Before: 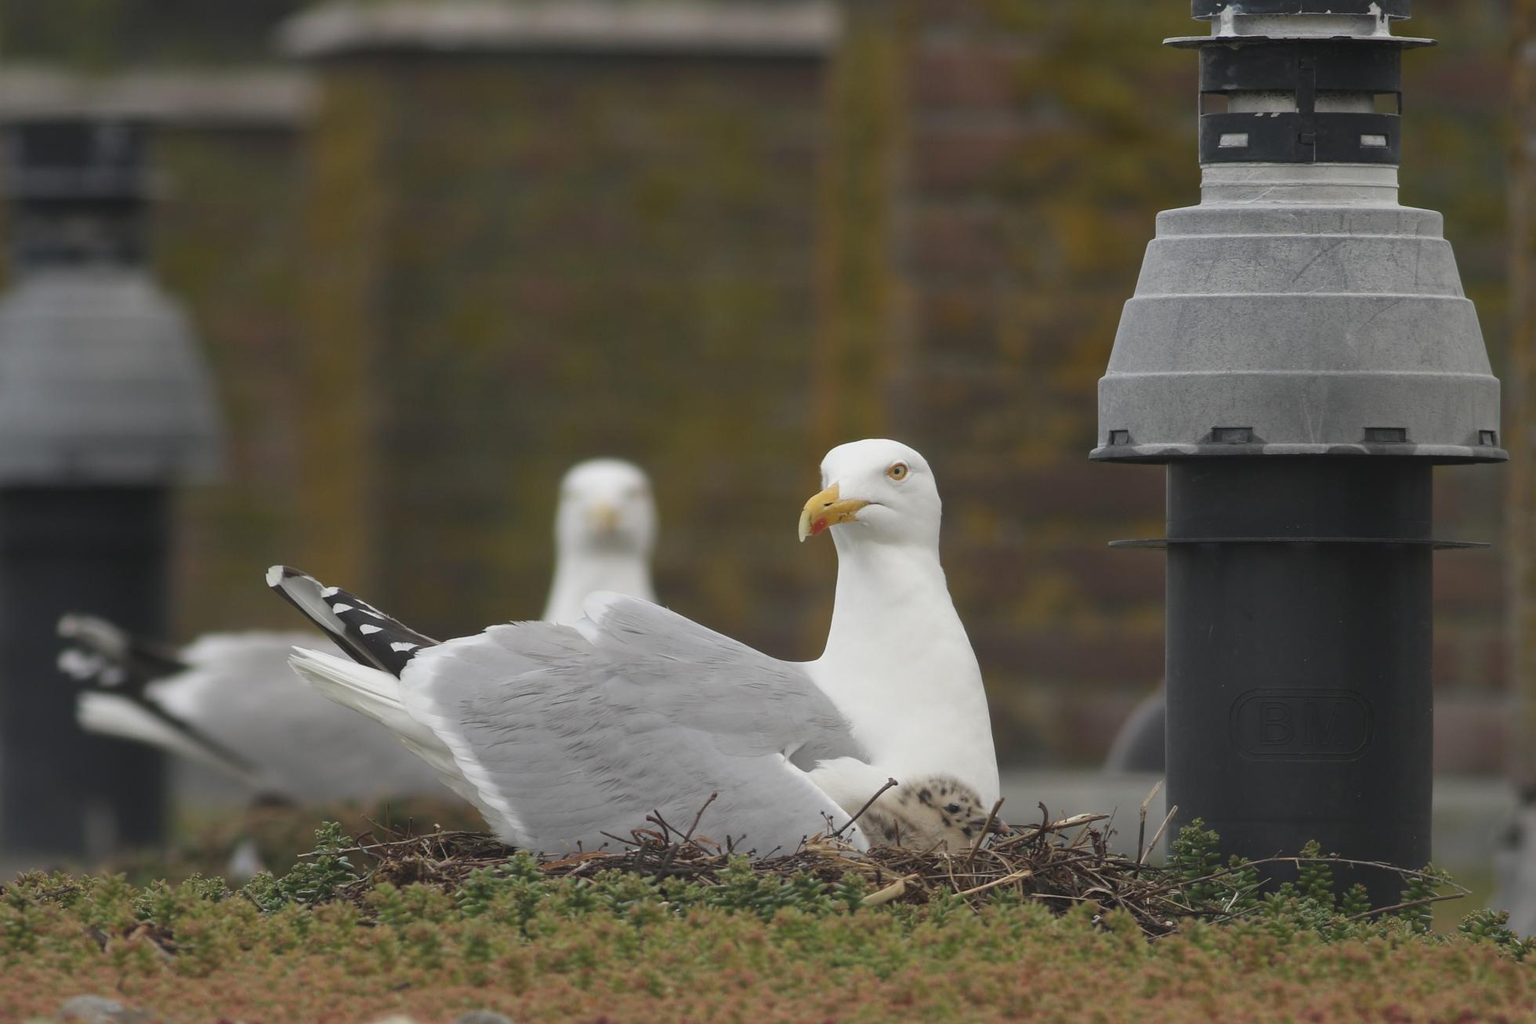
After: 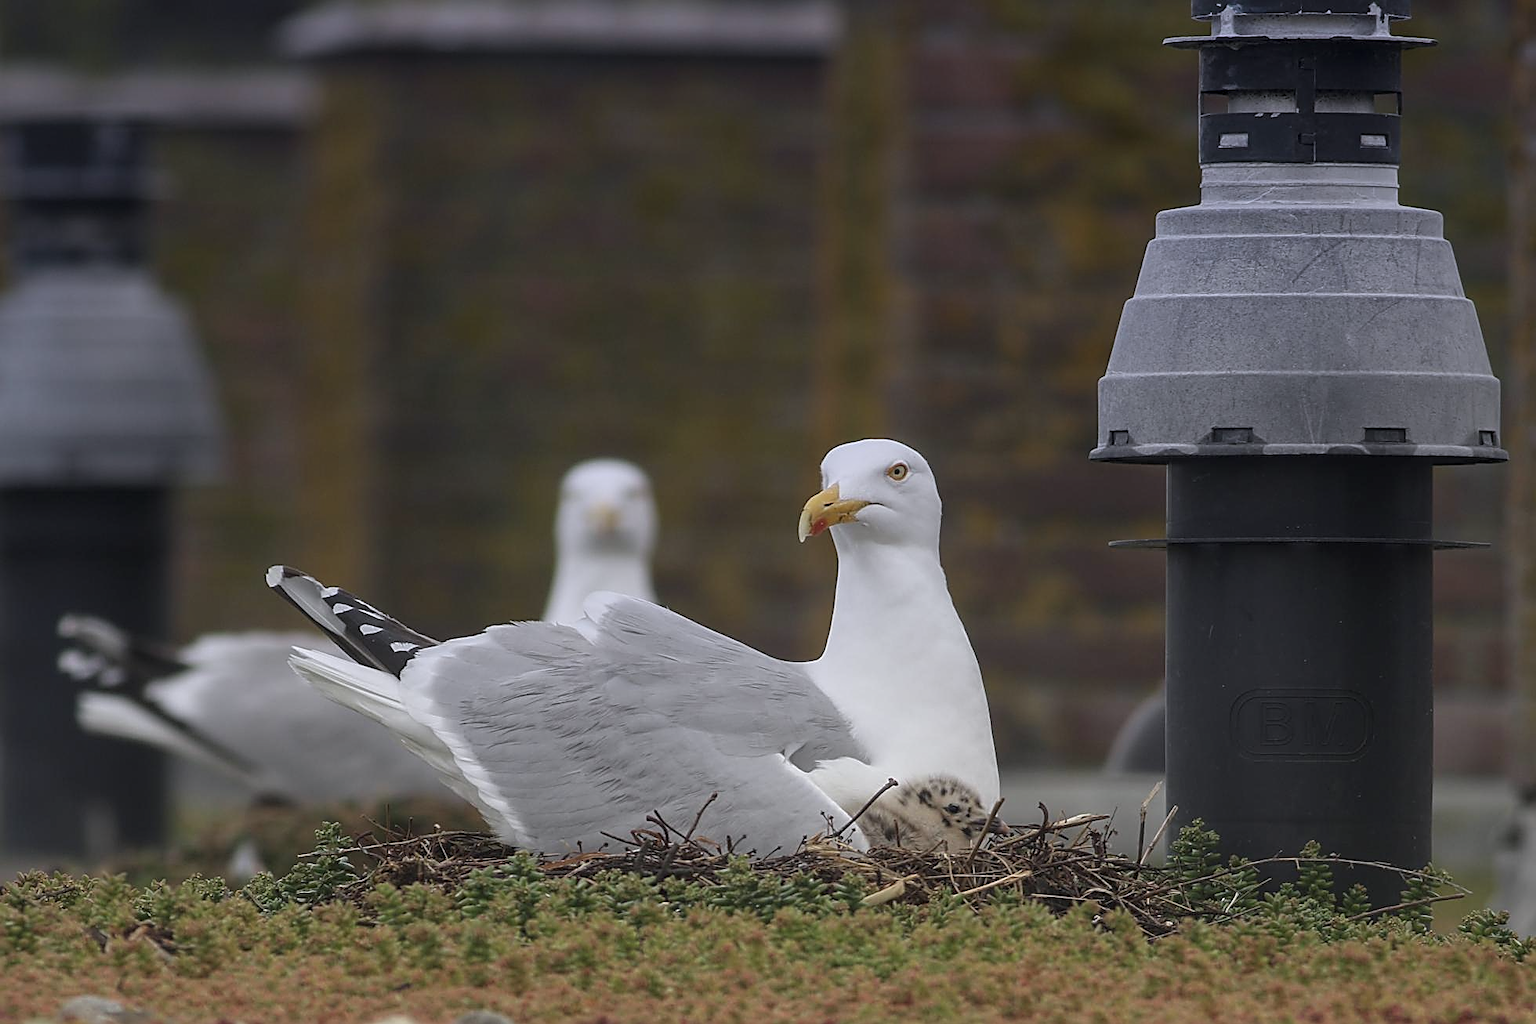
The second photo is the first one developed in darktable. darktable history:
local contrast: on, module defaults
sharpen: amount 1
graduated density: hue 238.83°, saturation 50%
